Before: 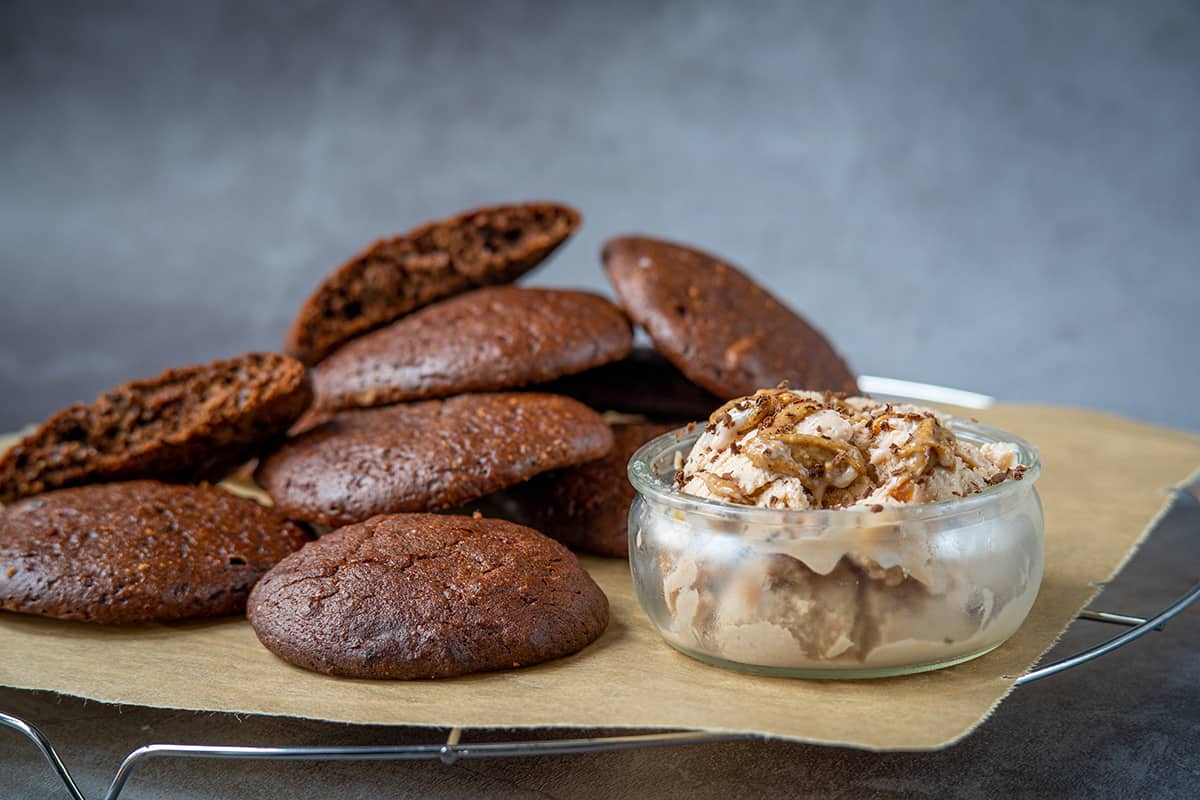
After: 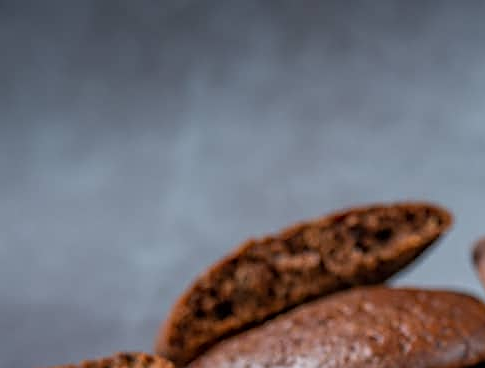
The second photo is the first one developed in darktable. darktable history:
sharpen: on, module defaults
crop and rotate: left 10.805%, top 0.093%, right 48.757%, bottom 53.804%
